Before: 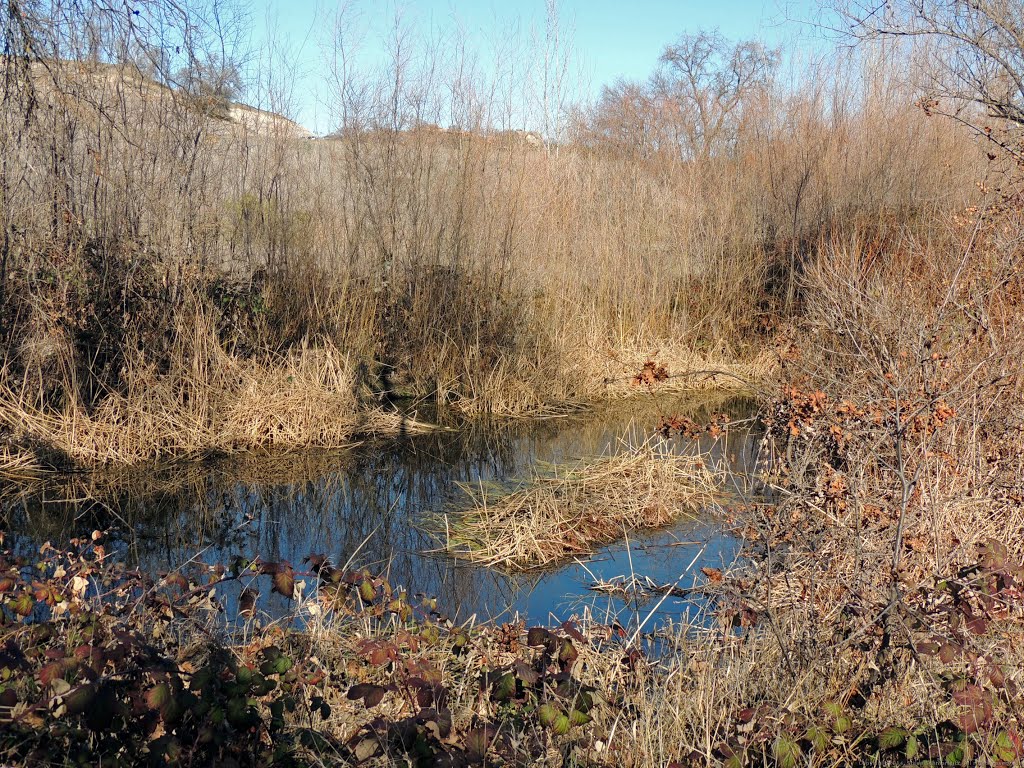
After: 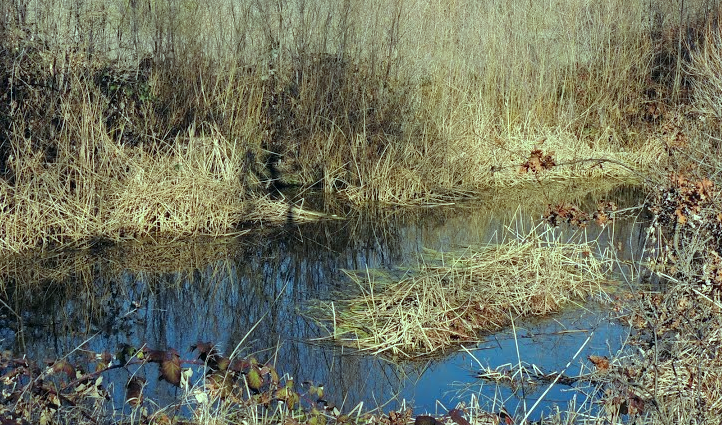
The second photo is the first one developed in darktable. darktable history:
color balance: mode lift, gamma, gain (sRGB), lift [0.997, 0.979, 1.021, 1.011], gamma [1, 1.084, 0.916, 0.998], gain [1, 0.87, 1.13, 1.101], contrast 4.55%, contrast fulcrum 38.24%, output saturation 104.09%
crop: left 11.123%, top 27.61%, right 18.3%, bottom 17.034%
